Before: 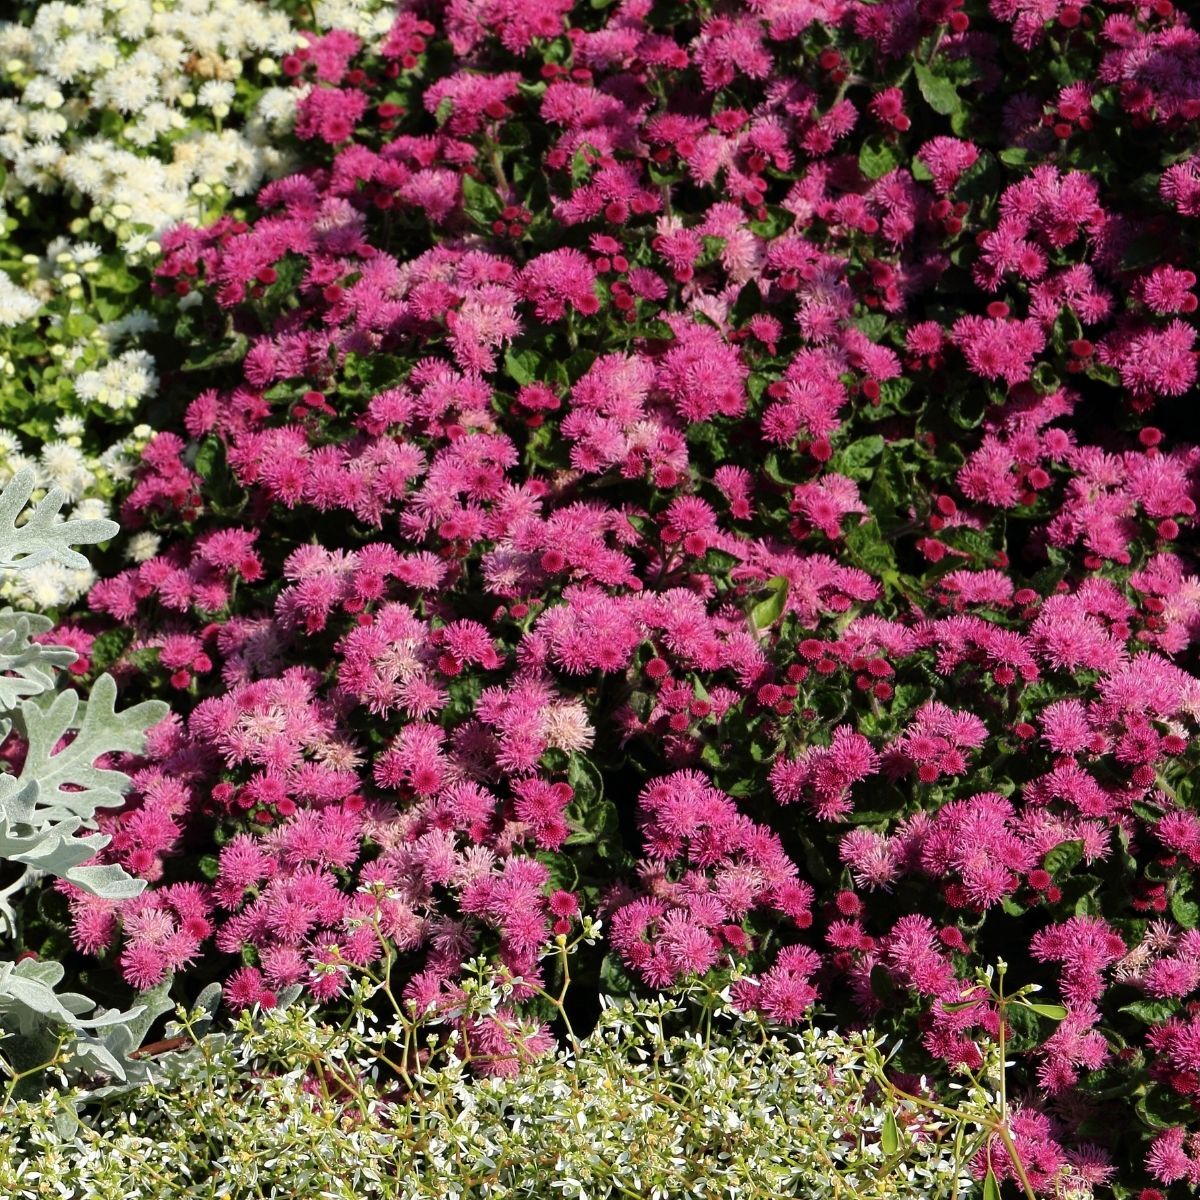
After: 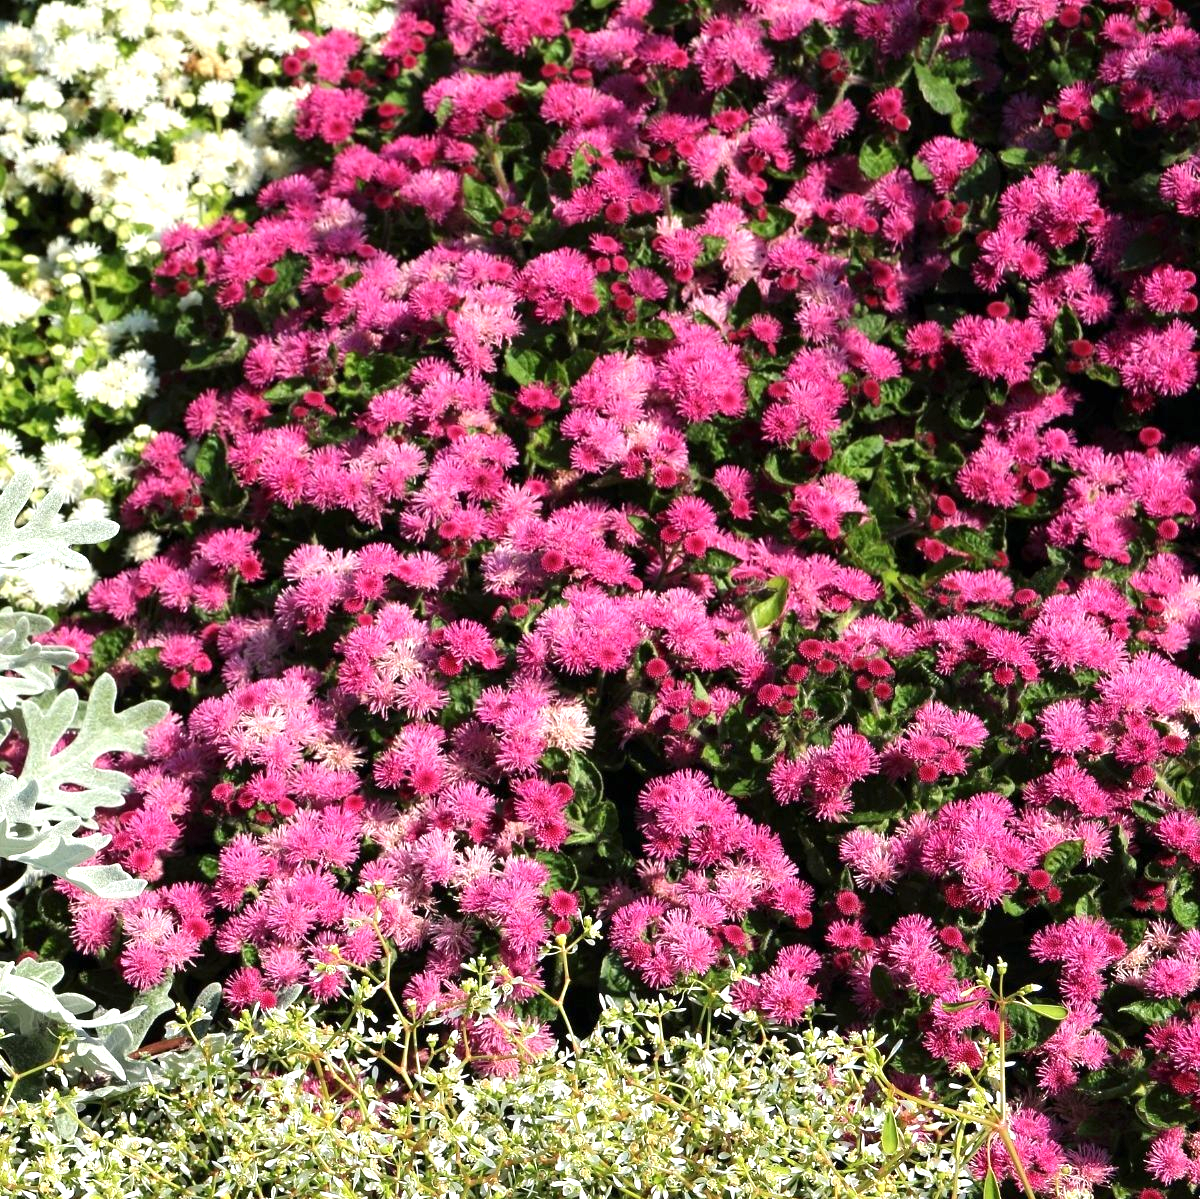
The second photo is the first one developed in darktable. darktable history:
exposure: exposure 0.764 EV, compensate highlight preservation false
crop: bottom 0.075%
